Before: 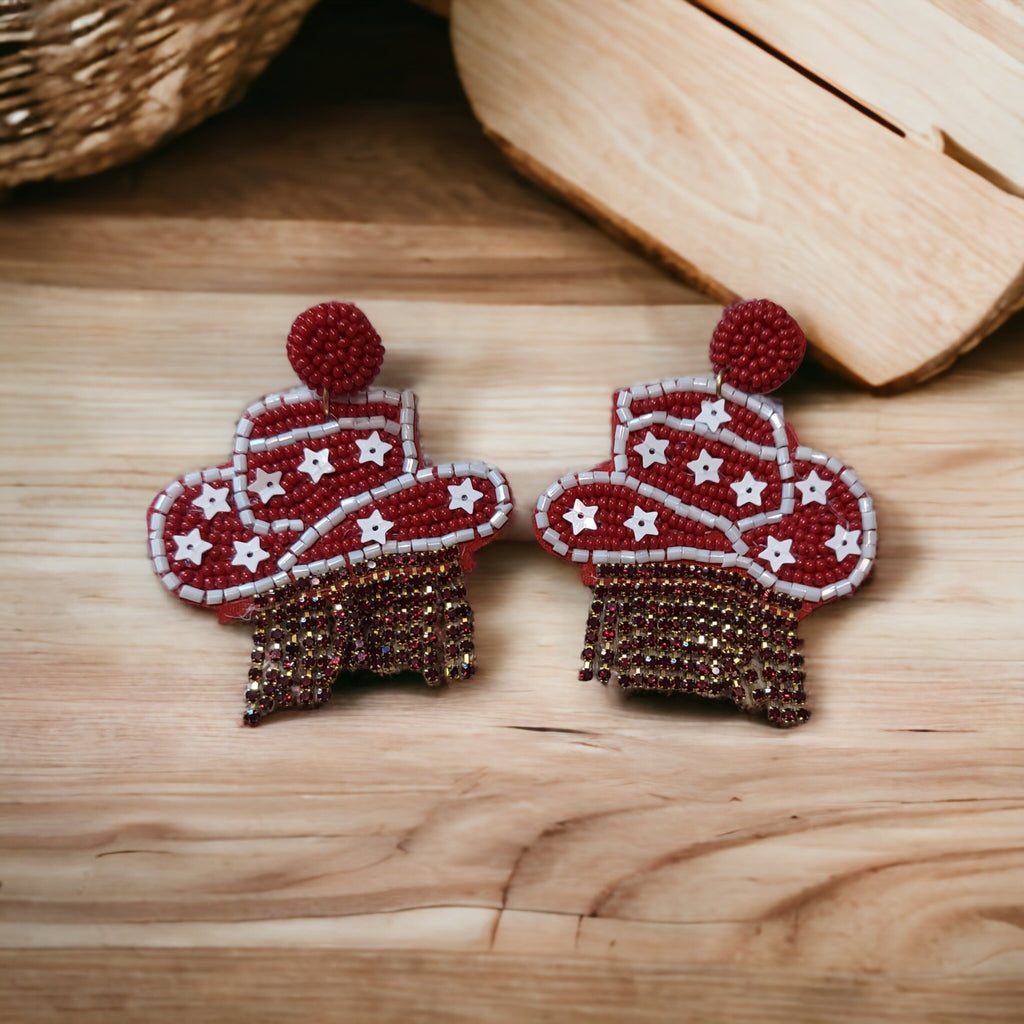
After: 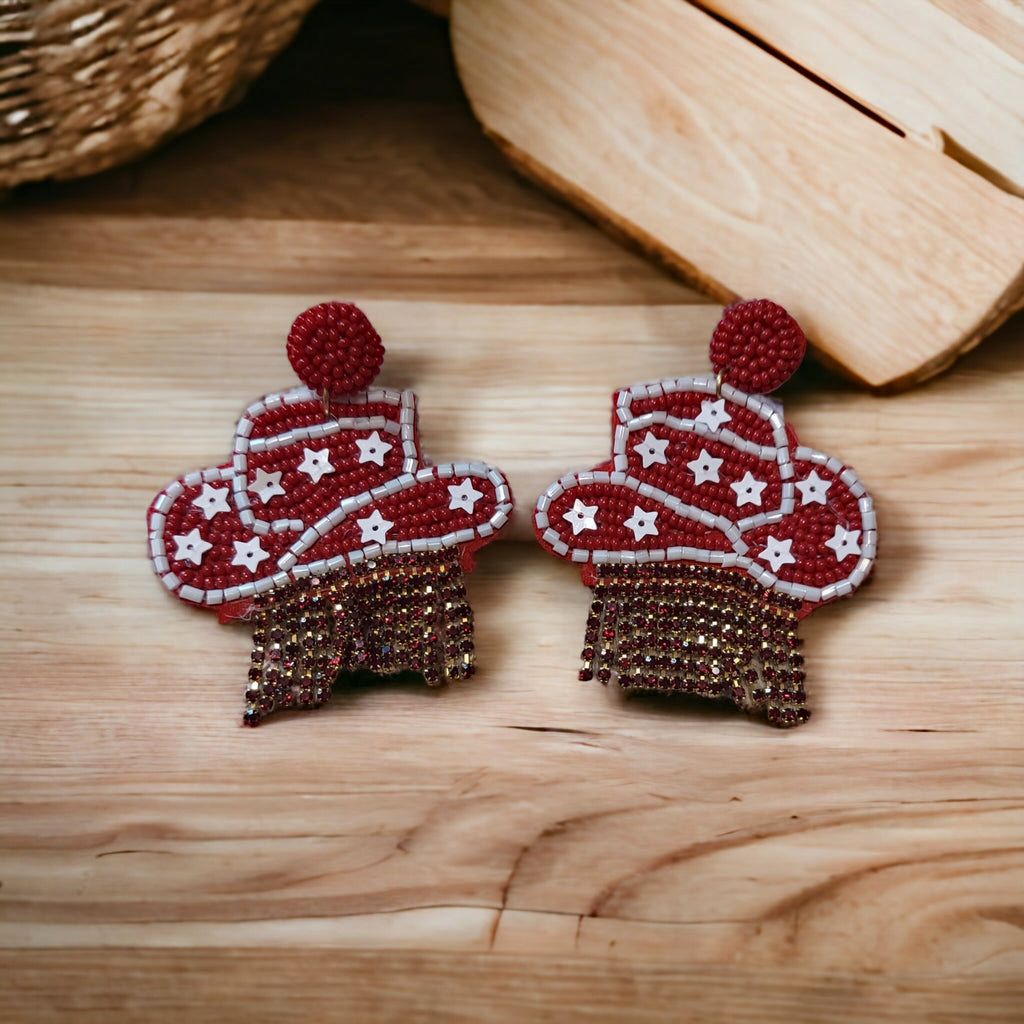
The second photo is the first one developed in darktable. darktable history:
haze removal: compatibility mode true, adaptive false
tone equalizer: -7 EV 0.18 EV, -6 EV 0.12 EV, -5 EV 0.08 EV, -4 EV 0.04 EV, -2 EV -0.02 EV, -1 EV -0.04 EV, +0 EV -0.06 EV, luminance estimator HSV value / RGB max
